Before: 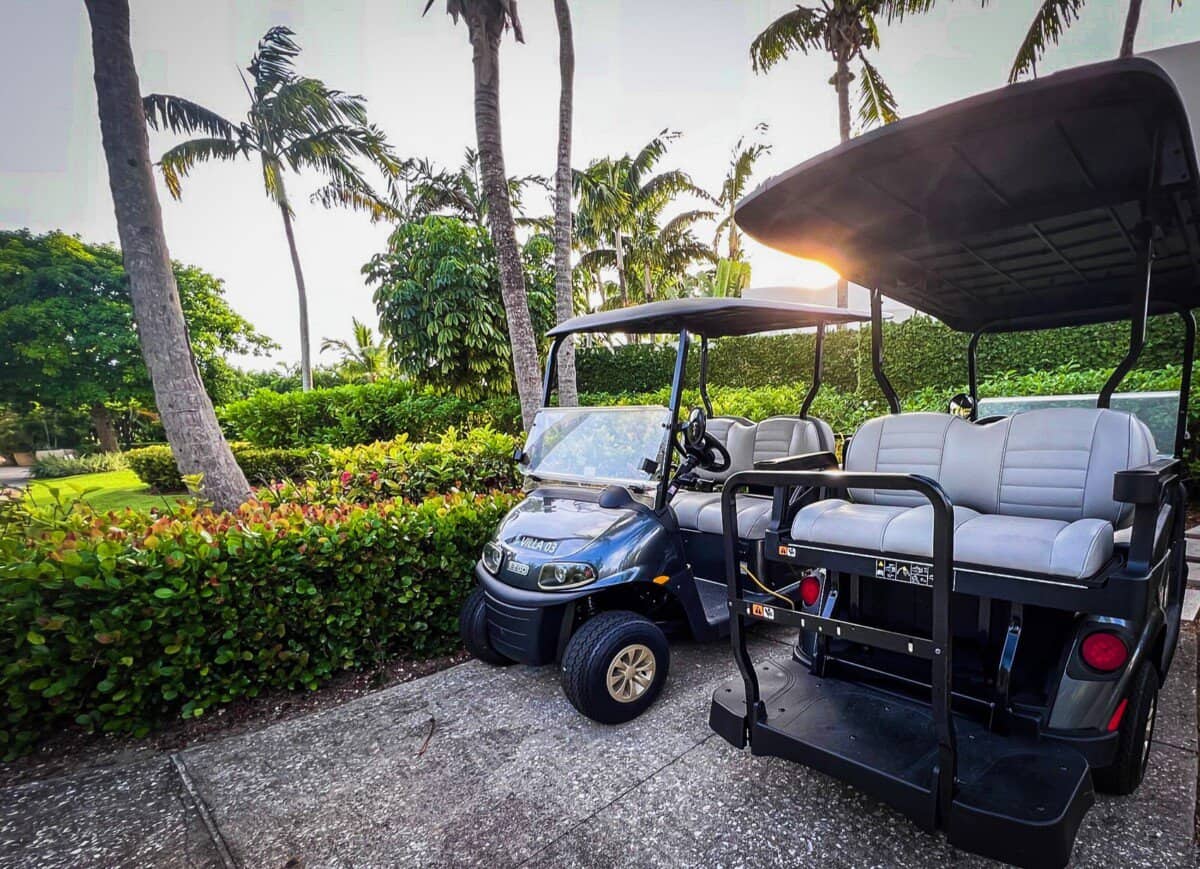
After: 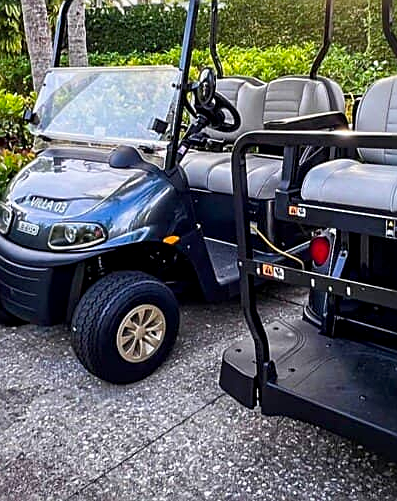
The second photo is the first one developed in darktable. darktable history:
crop: left 40.878%, top 39.176%, right 25.993%, bottom 3.081%
exposure: black level correction -0.001, exposure 0.08 EV, compensate highlight preservation false
sharpen: on, module defaults
